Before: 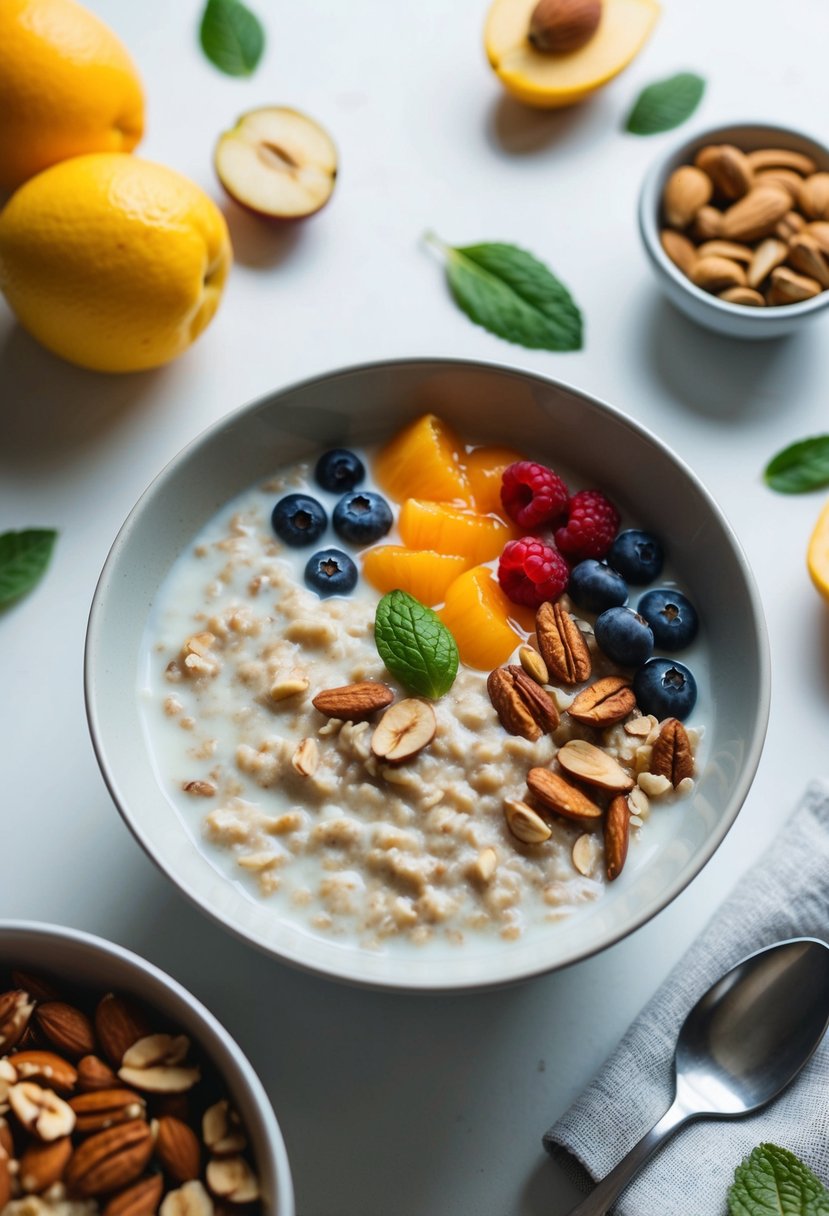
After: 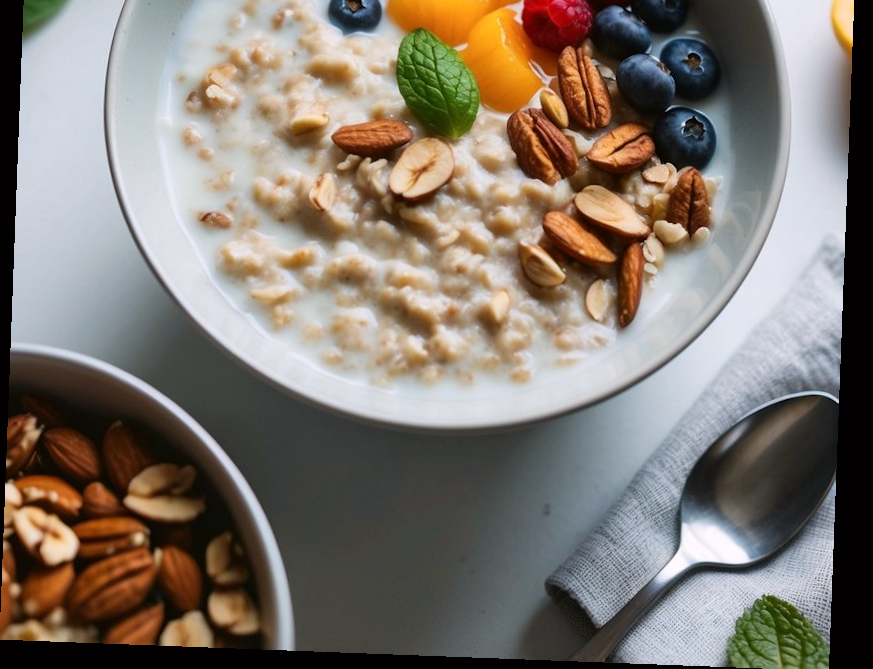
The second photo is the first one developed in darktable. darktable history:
color correction: highlights a* 3.12, highlights b* -1.55, shadows a* -0.101, shadows b* 2.52, saturation 0.98
rotate and perspective: rotation 2.17°, automatic cropping off
crop and rotate: top 46.237%
